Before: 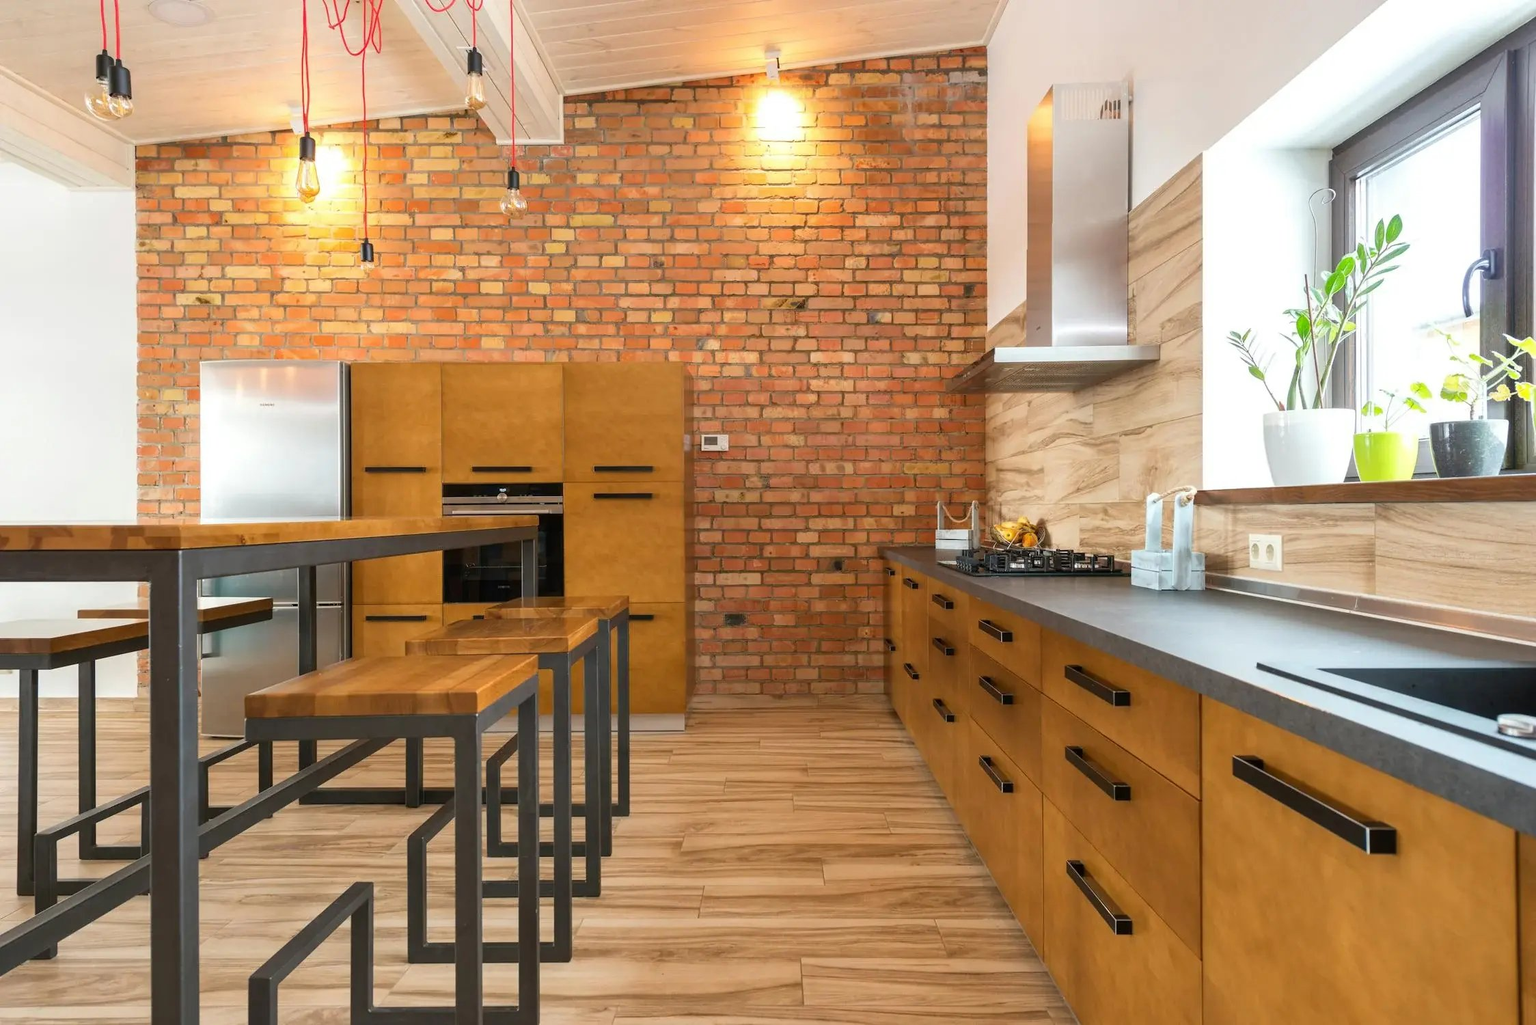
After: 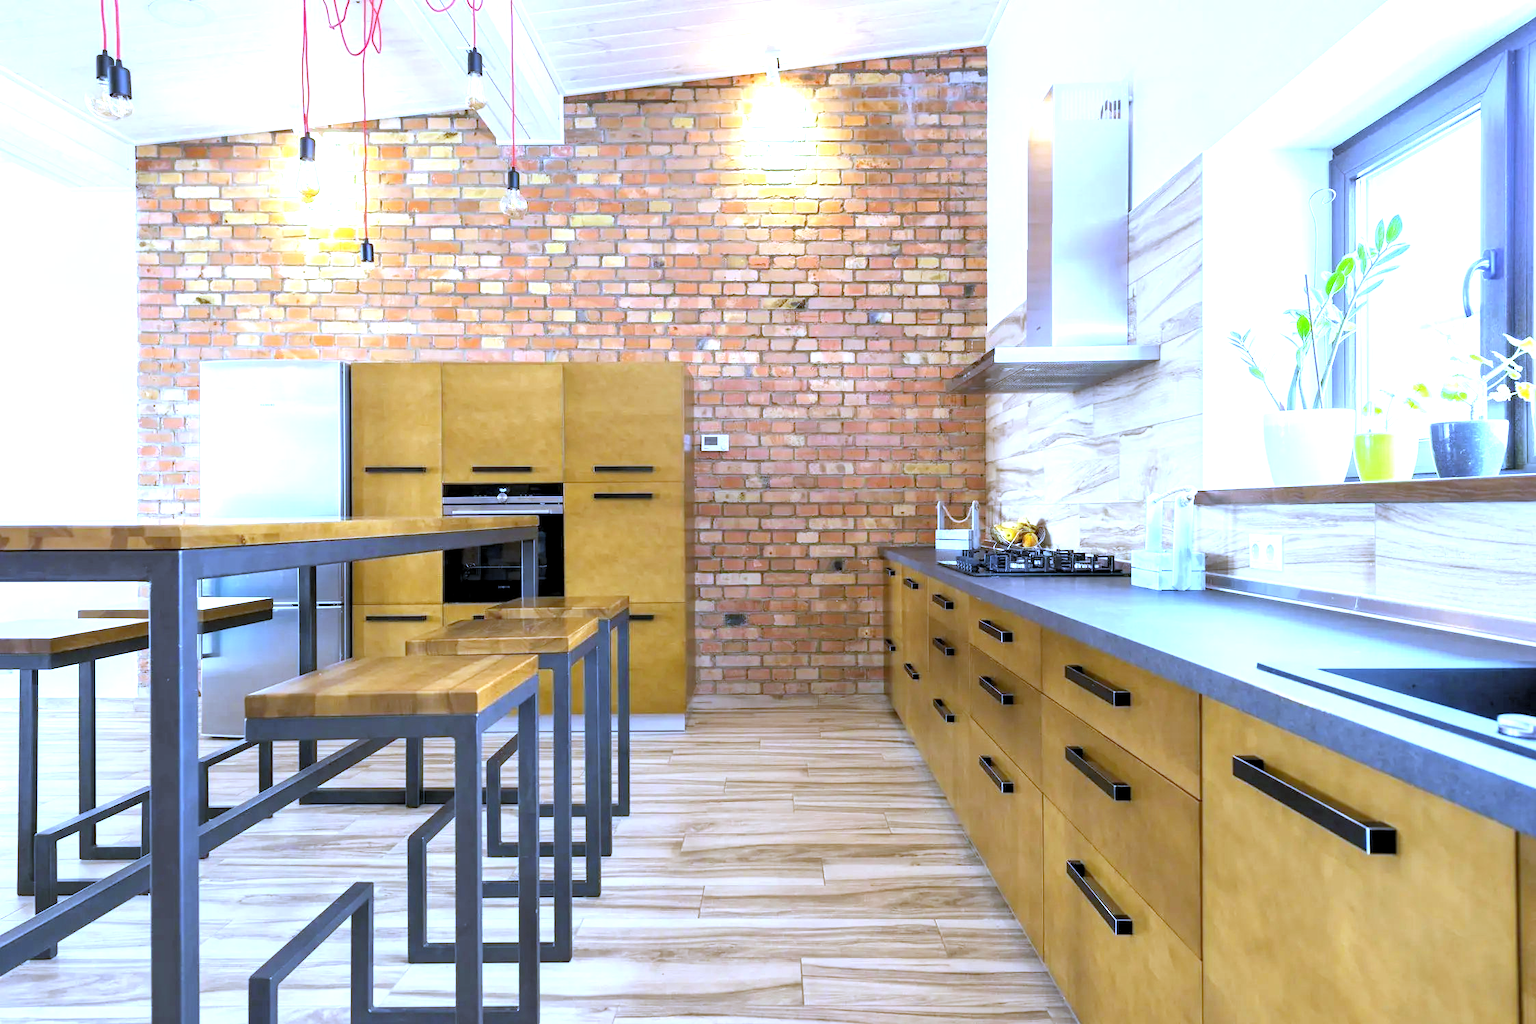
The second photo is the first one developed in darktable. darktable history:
rgb levels: levels [[0.01, 0.419, 0.839], [0, 0.5, 1], [0, 0.5, 1]]
white balance: red 0.766, blue 1.537
exposure: black level correction 0, exposure 0.9 EV, compensate highlight preservation false
